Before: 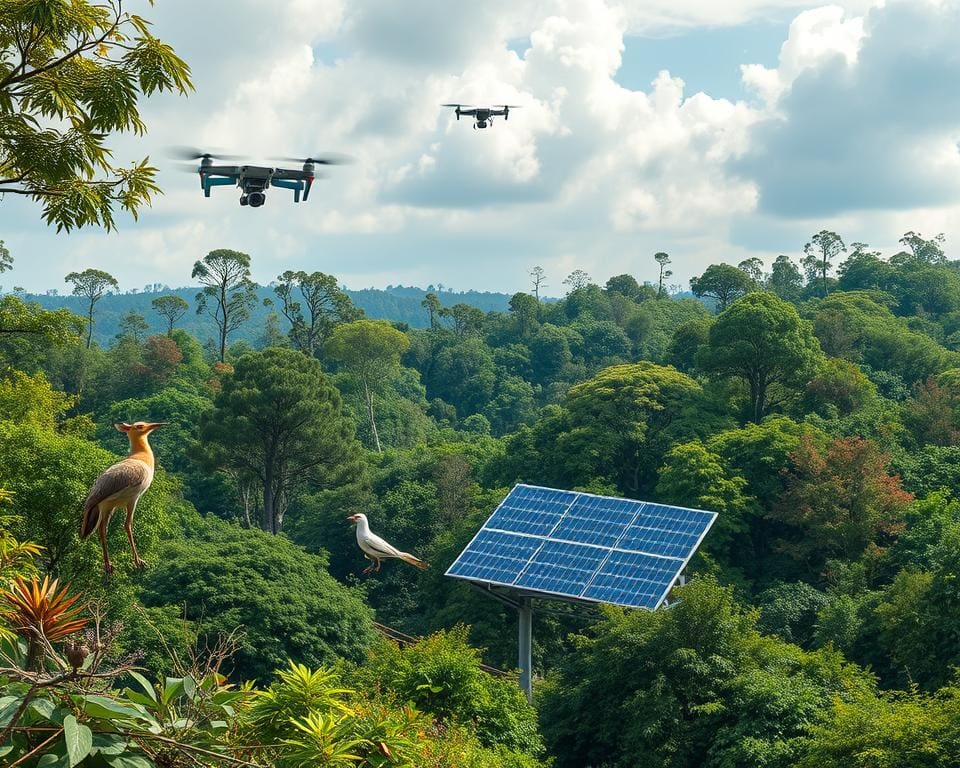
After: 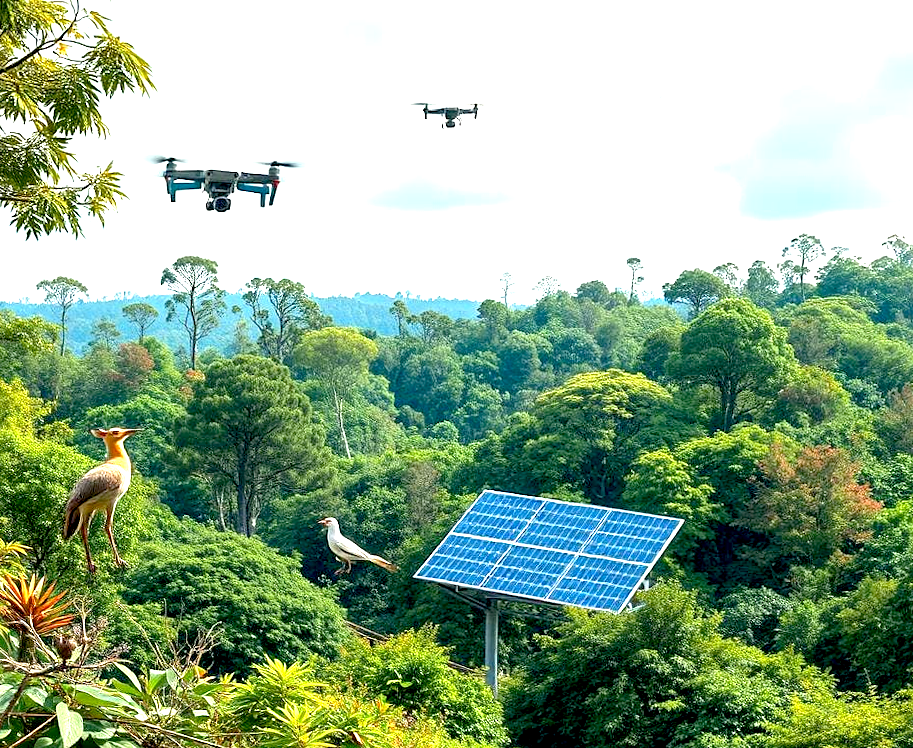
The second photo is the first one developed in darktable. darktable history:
exposure: black level correction 0.009, exposure 1.425 EV, compensate highlight preservation false
rotate and perspective: rotation 0.074°, lens shift (vertical) 0.096, lens shift (horizontal) -0.041, crop left 0.043, crop right 0.952, crop top 0.024, crop bottom 0.979
color balance: on, module defaults
sharpen: amount 0.2
